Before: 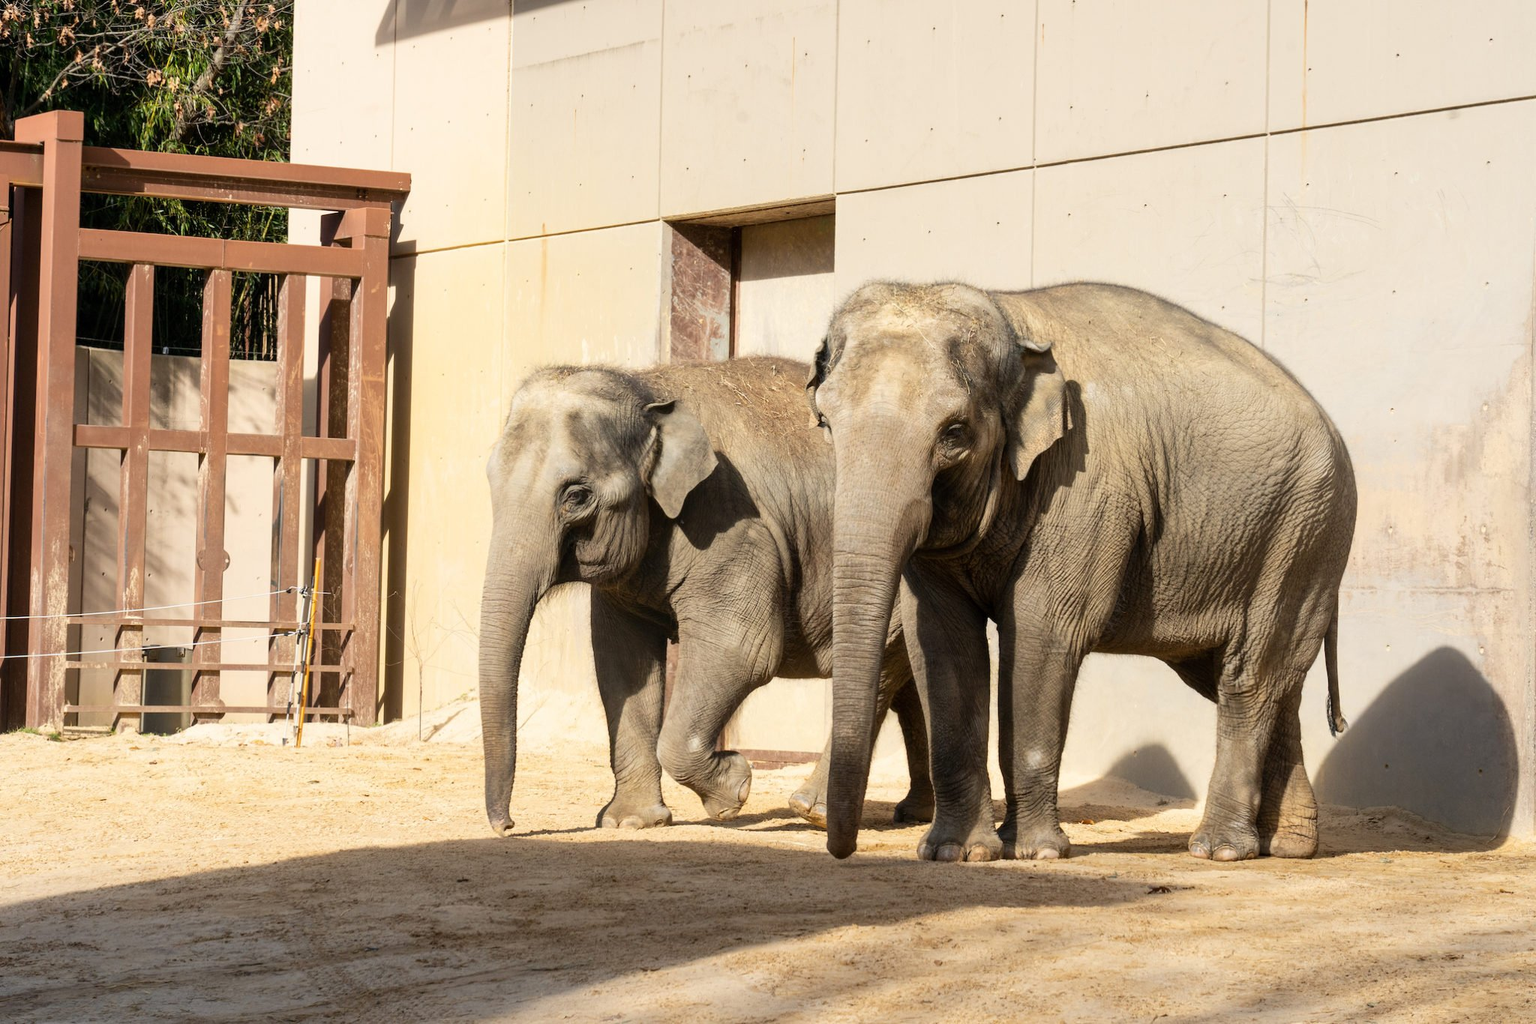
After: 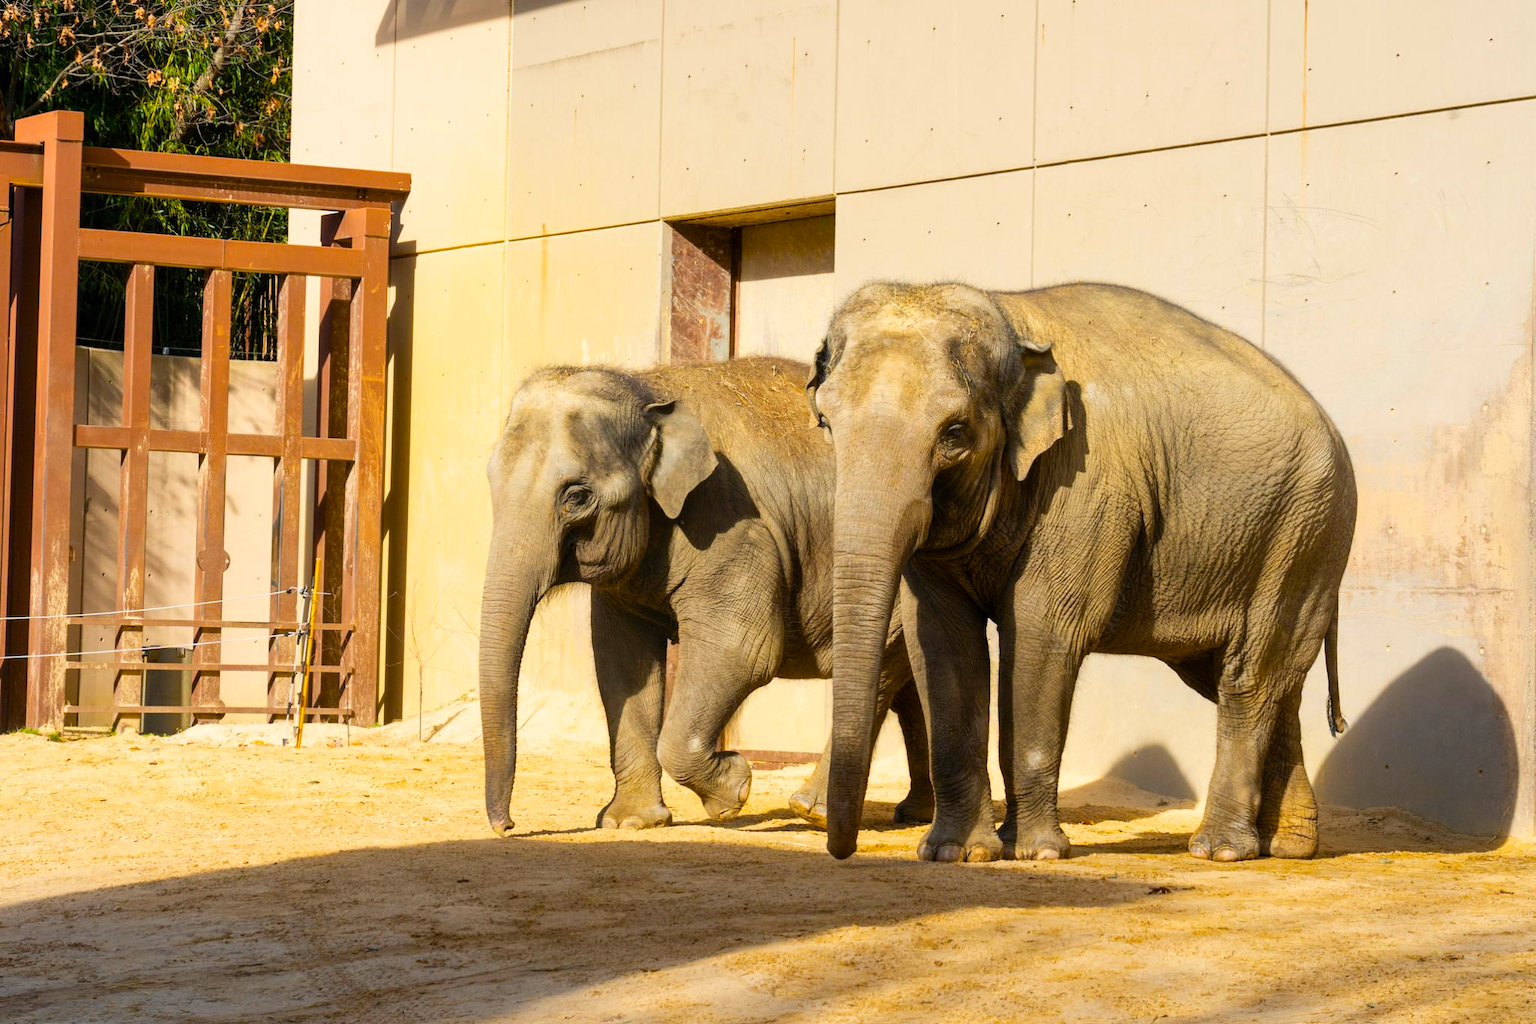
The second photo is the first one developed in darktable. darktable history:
color balance rgb: perceptual saturation grading › global saturation 31.326%, global vibrance 40.659%
